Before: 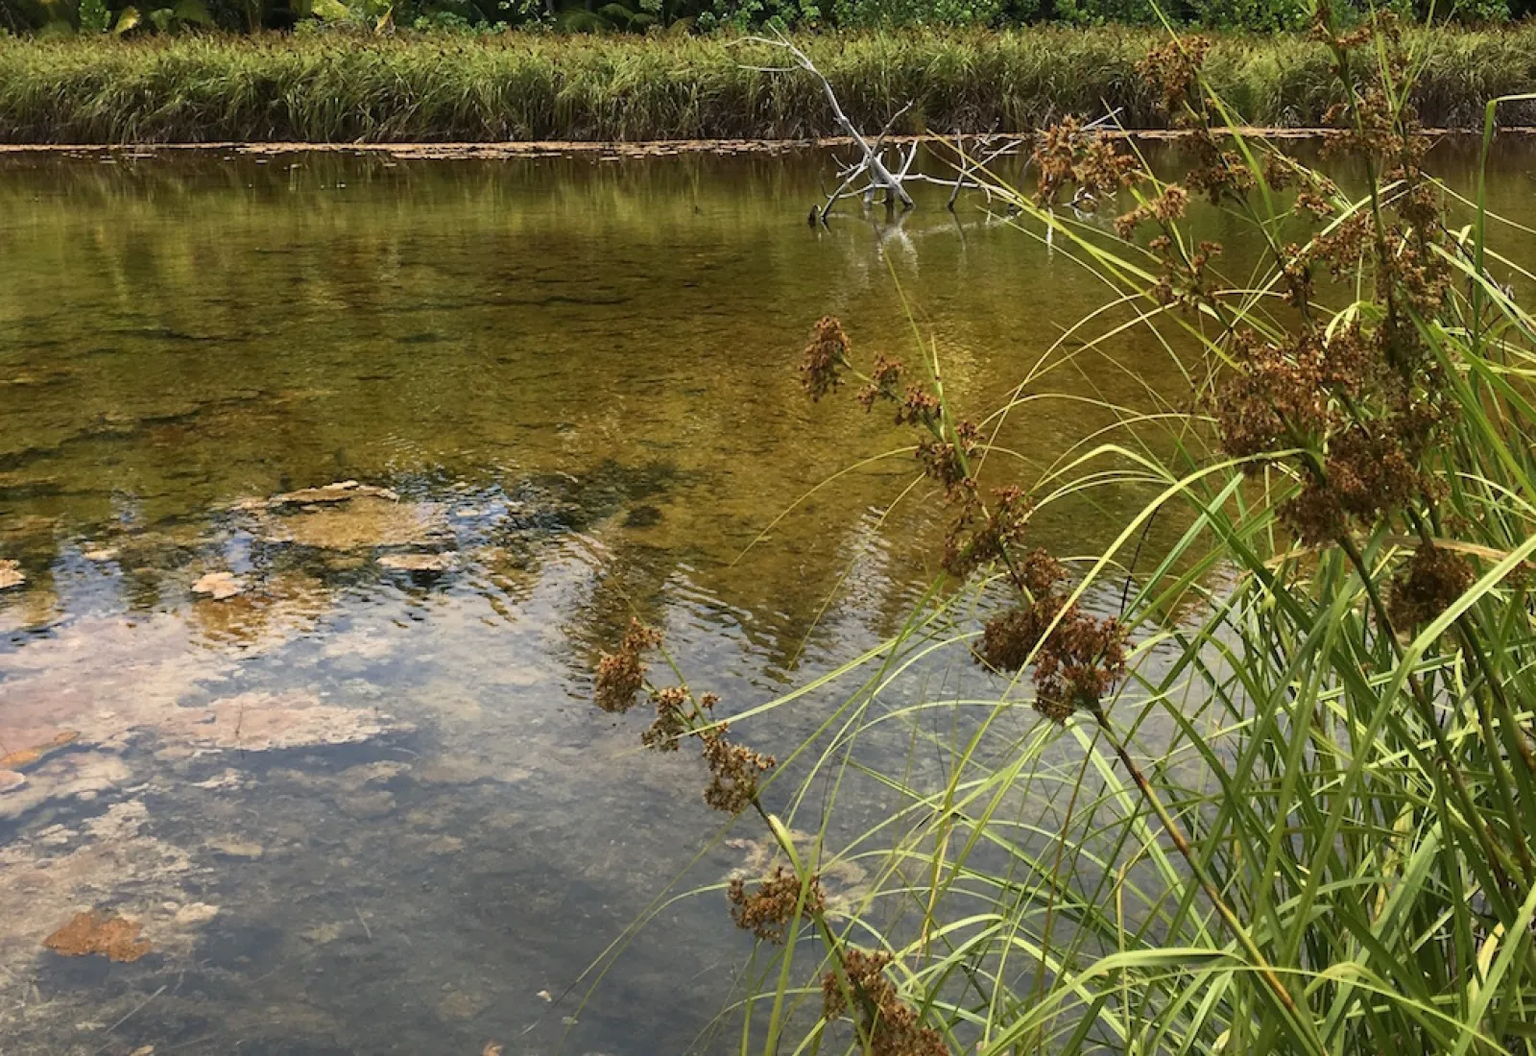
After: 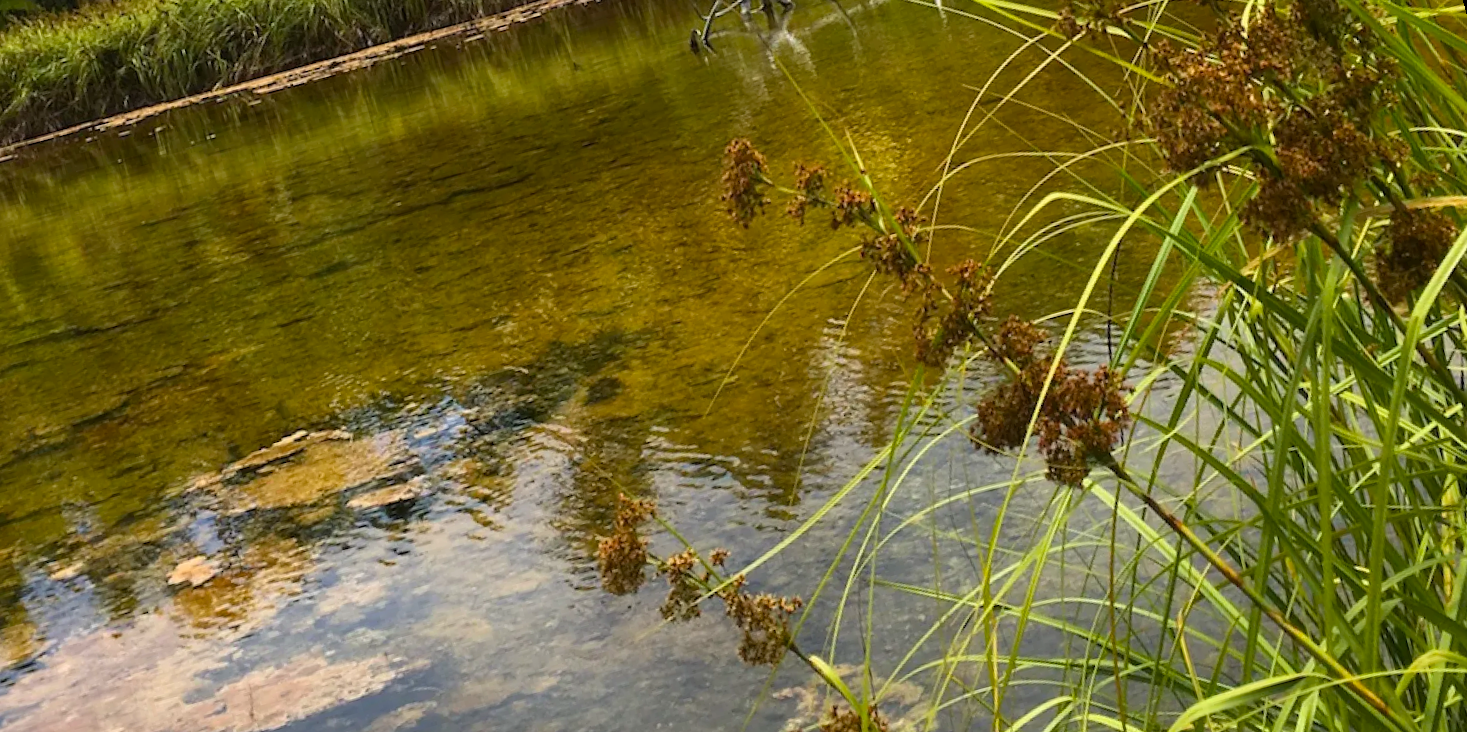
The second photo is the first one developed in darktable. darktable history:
rotate and perspective: rotation -14.8°, crop left 0.1, crop right 0.903, crop top 0.25, crop bottom 0.748
color balance rgb: perceptual saturation grading › global saturation 20%, global vibrance 20%
exposure: compensate highlight preservation false
